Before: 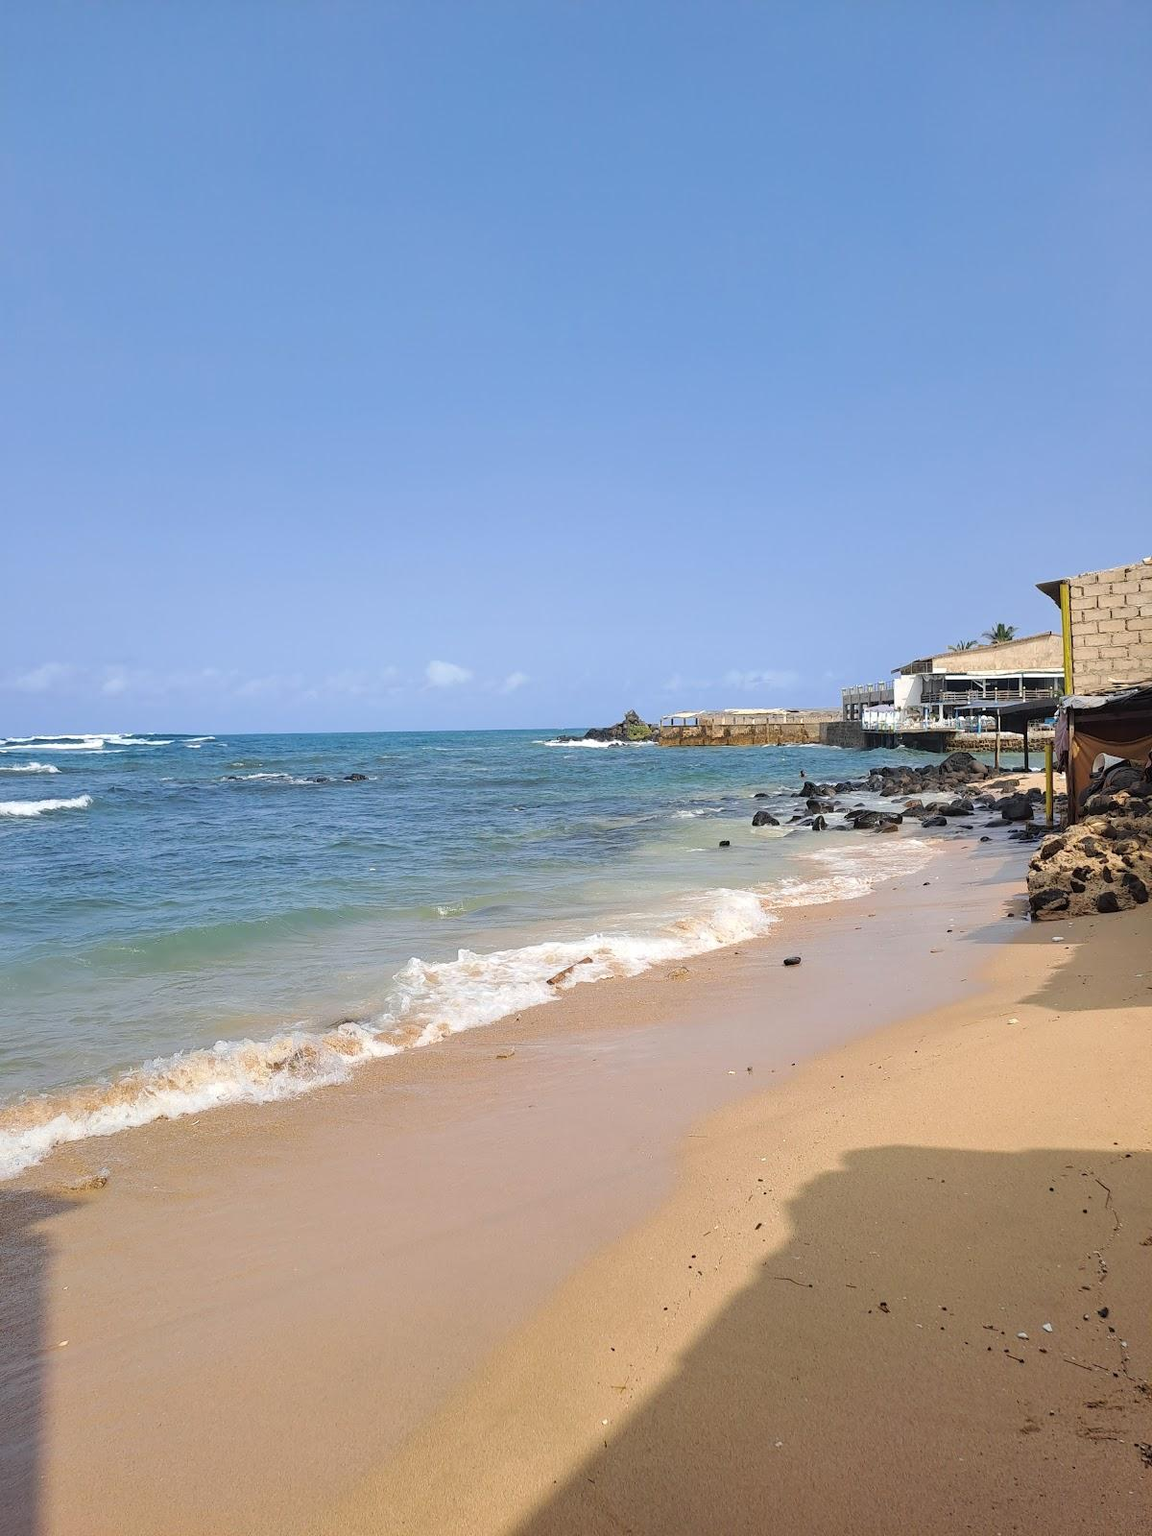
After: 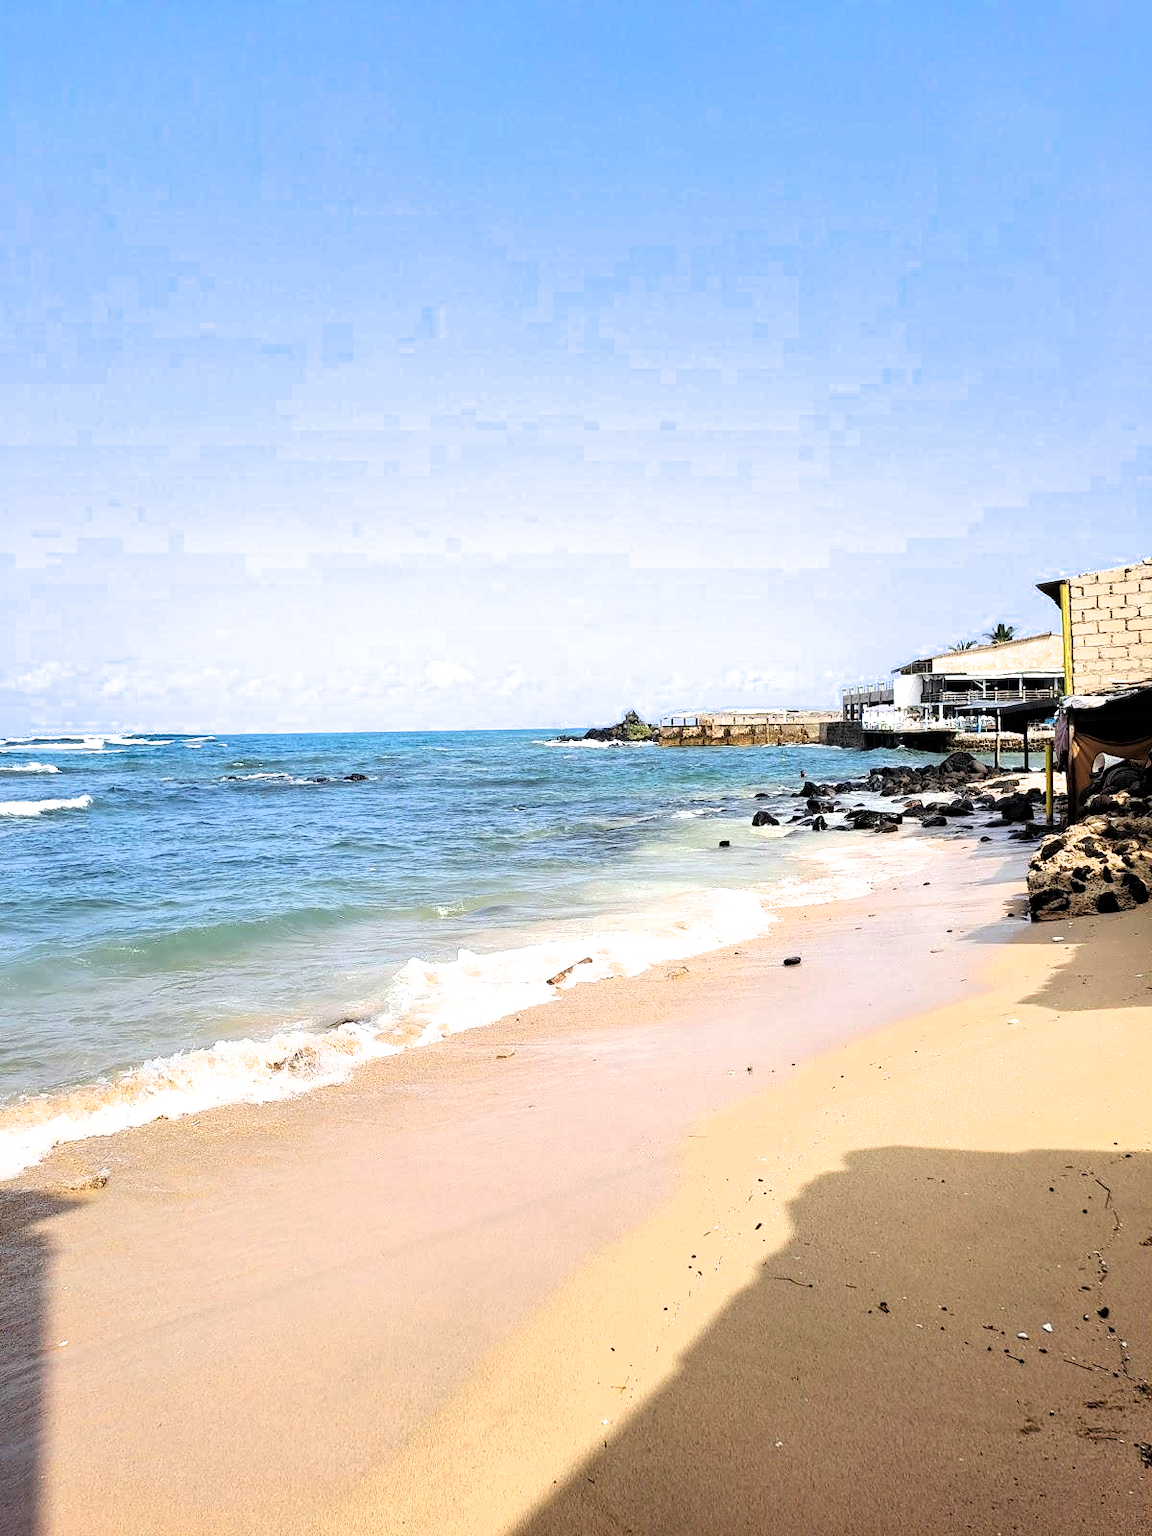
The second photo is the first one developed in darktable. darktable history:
filmic rgb: black relative exposure -8.2 EV, white relative exposure 2.2 EV, threshold 3 EV, hardness 7.11, latitude 85.74%, contrast 1.696, highlights saturation mix -4%, shadows ↔ highlights balance -2.69%, color science v5 (2021), contrast in shadows safe, contrast in highlights safe, enable highlight reconstruction true
color balance rgb "[modern colors]": linear chroma grading › shadows 32%, linear chroma grading › global chroma -2%, linear chroma grading › mid-tones 4%, perceptual saturation grading › global saturation -2%, perceptual saturation grading › highlights -8%, perceptual saturation grading › mid-tones 8%, perceptual saturation grading › shadows 4%, perceptual brilliance grading › highlights 8%, perceptual brilliance grading › mid-tones 4%, perceptual brilliance grading › shadows 2%, global vibrance 16%, saturation formula JzAzBz (2021)
